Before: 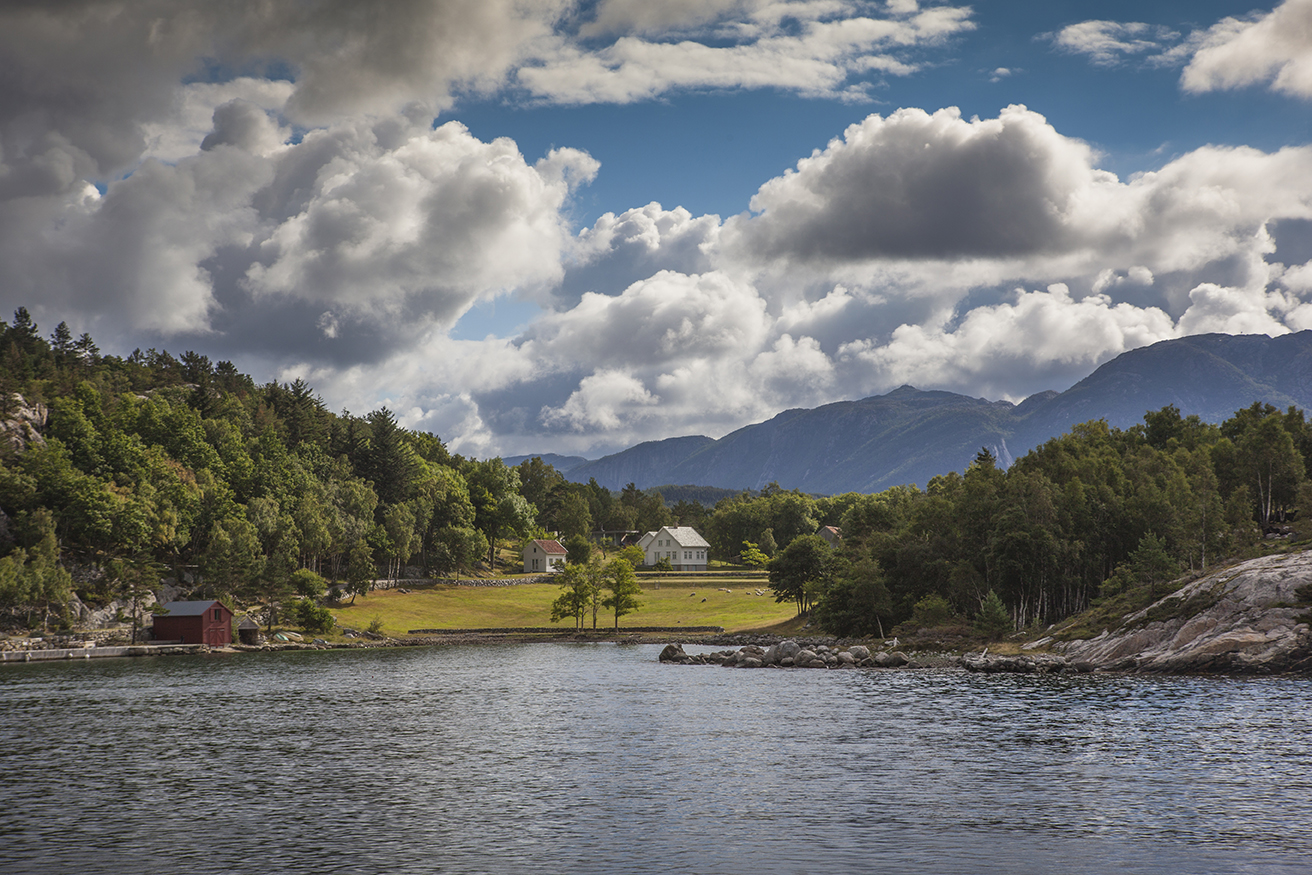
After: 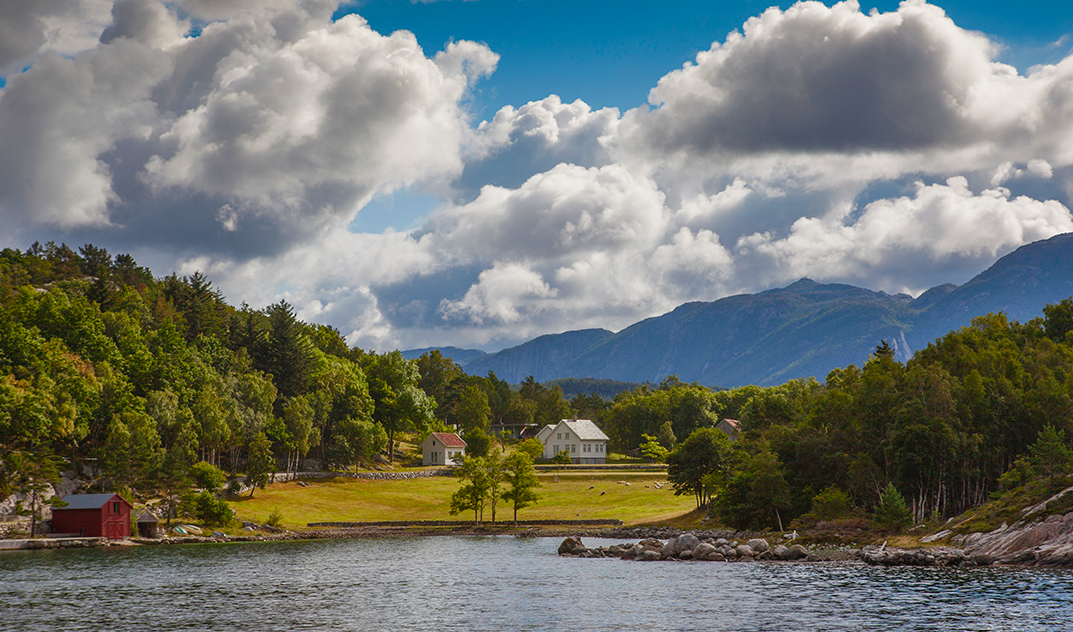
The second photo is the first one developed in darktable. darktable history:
crop: left 7.747%, top 12.272%, right 10.433%, bottom 15.437%
color balance rgb: linear chroma grading › global chroma 15.311%, perceptual saturation grading › global saturation 20%, perceptual saturation grading › highlights -50.594%, perceptual saturation grading › shadows 30.803%, global vibrance 9.92%
